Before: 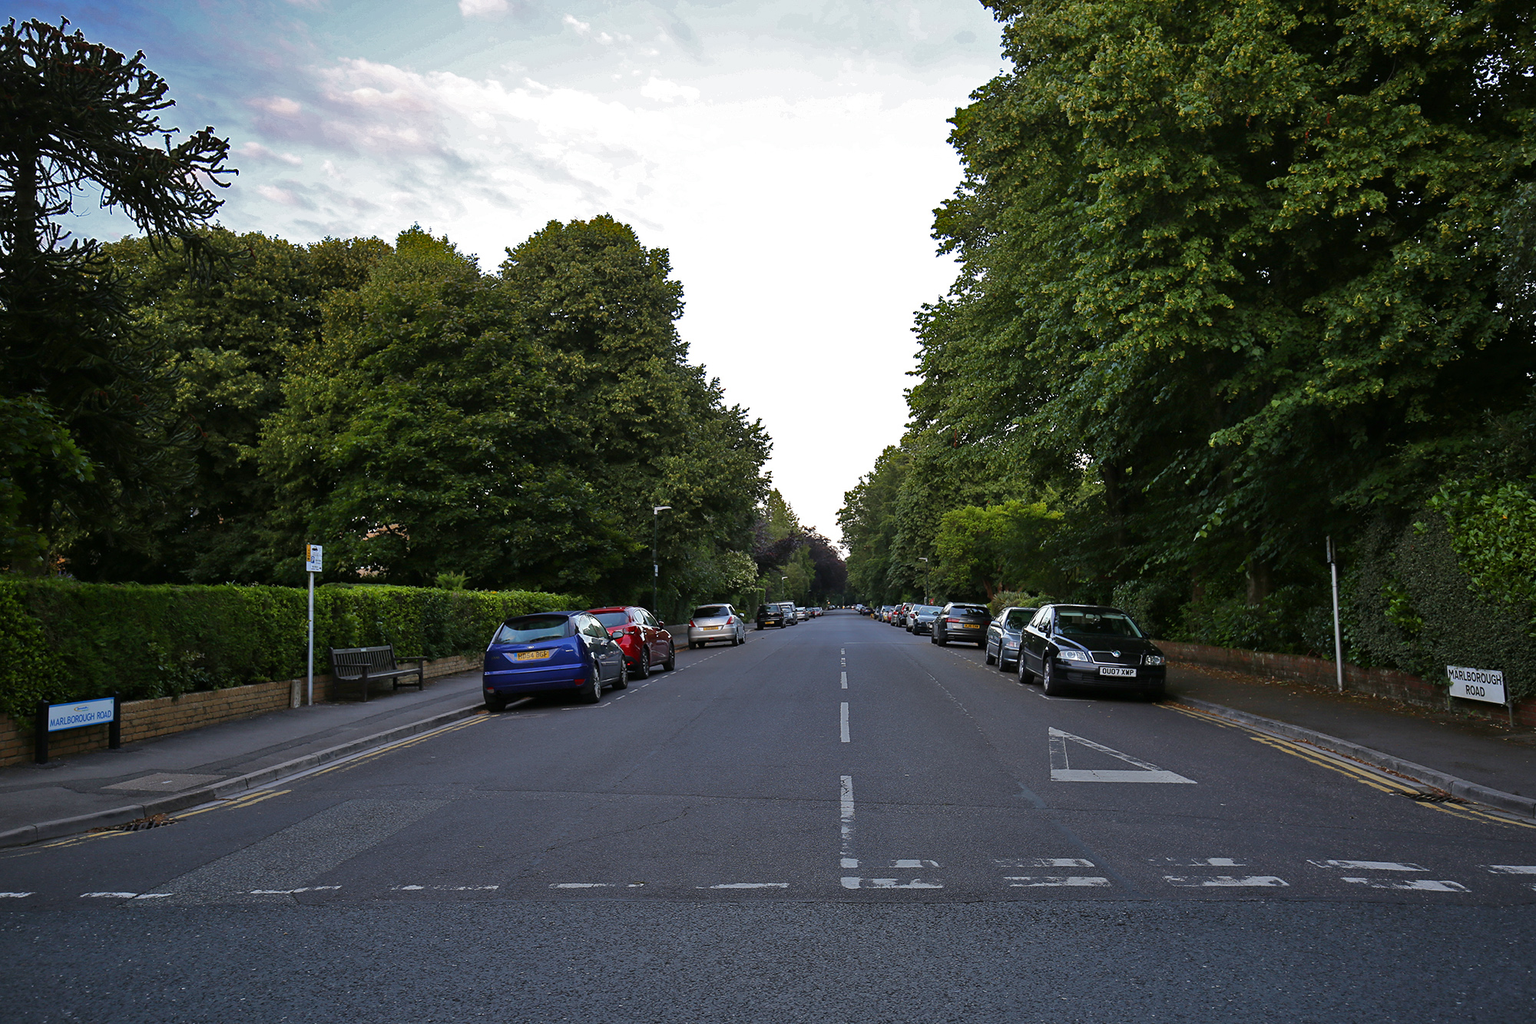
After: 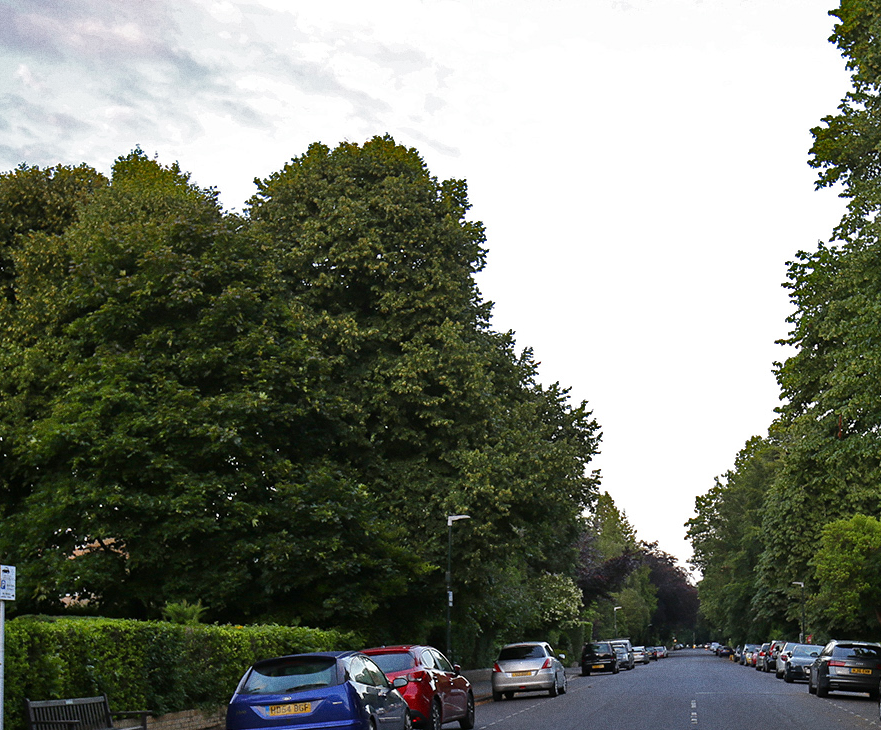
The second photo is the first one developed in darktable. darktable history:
crop: left 20.248%, top 10.86%, right 35.675%, bottom 34.321%
grain: coarseness 0.47 ISO
